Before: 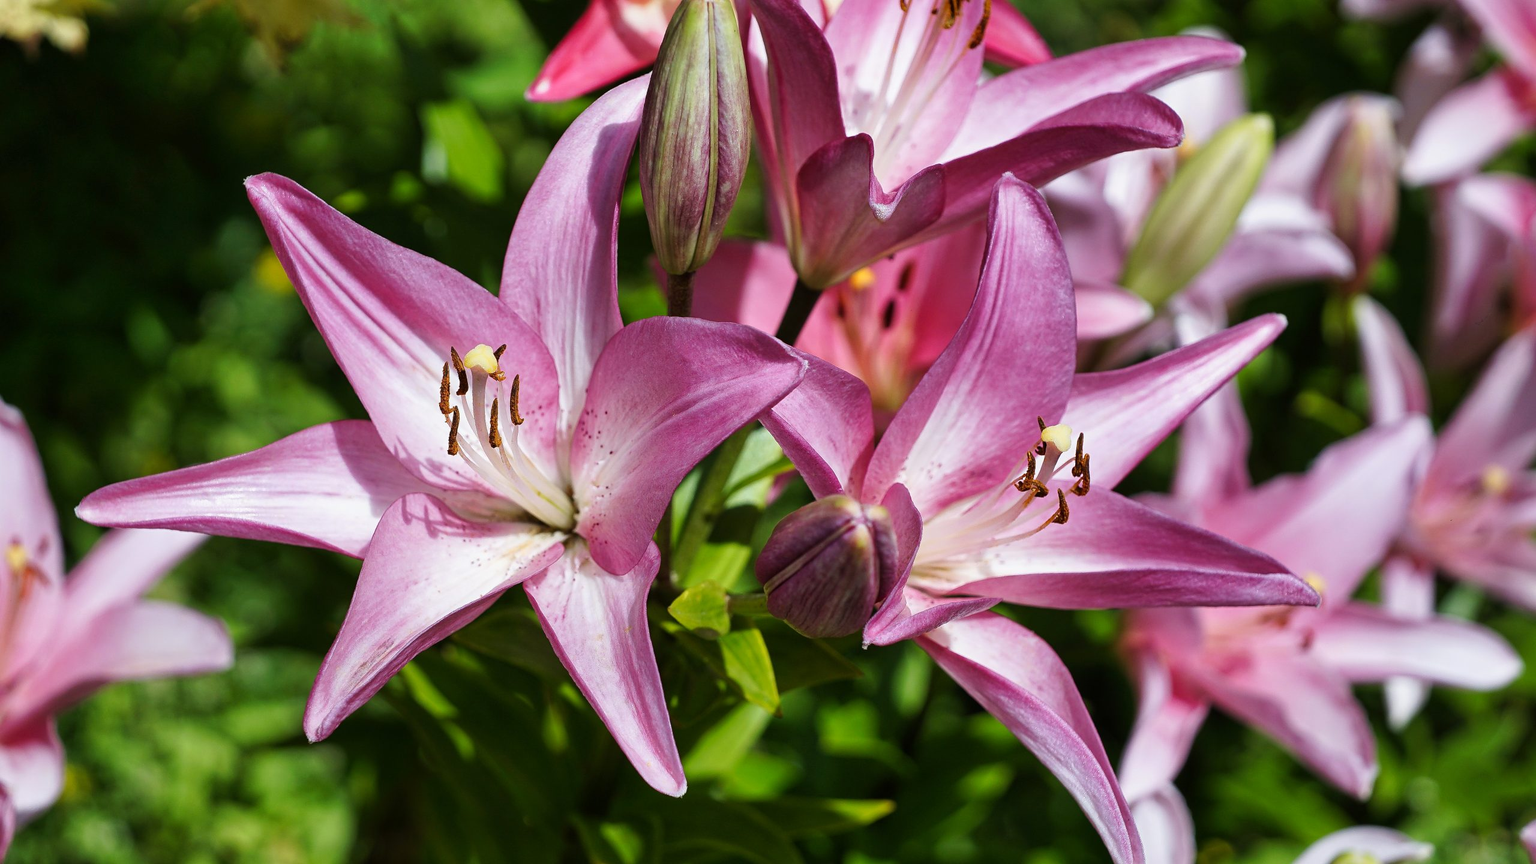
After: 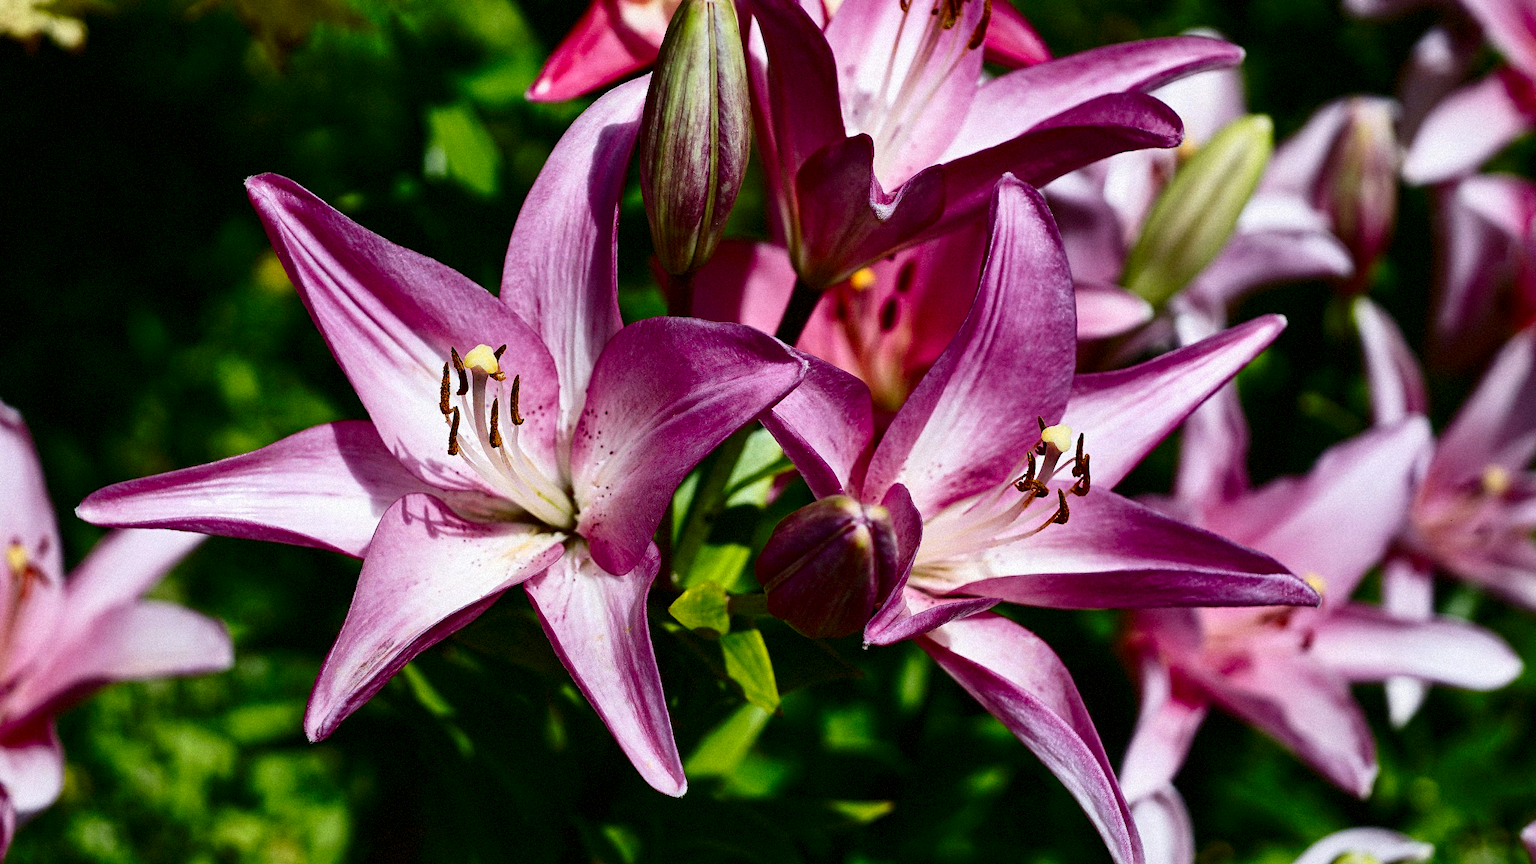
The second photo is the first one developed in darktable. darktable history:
grain: mid-tones bias 0%
contrast brightness saturation: contrast 0.24, brightness -0.24, saturation 0.14
